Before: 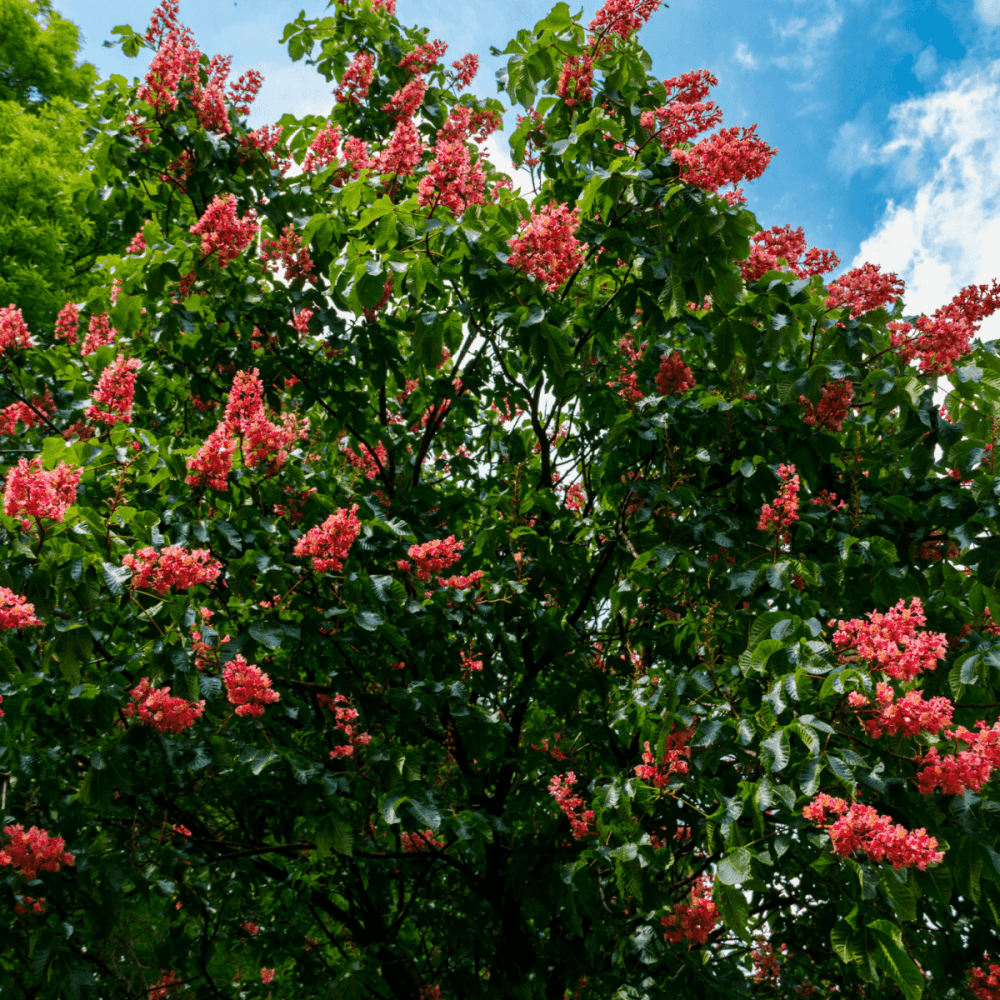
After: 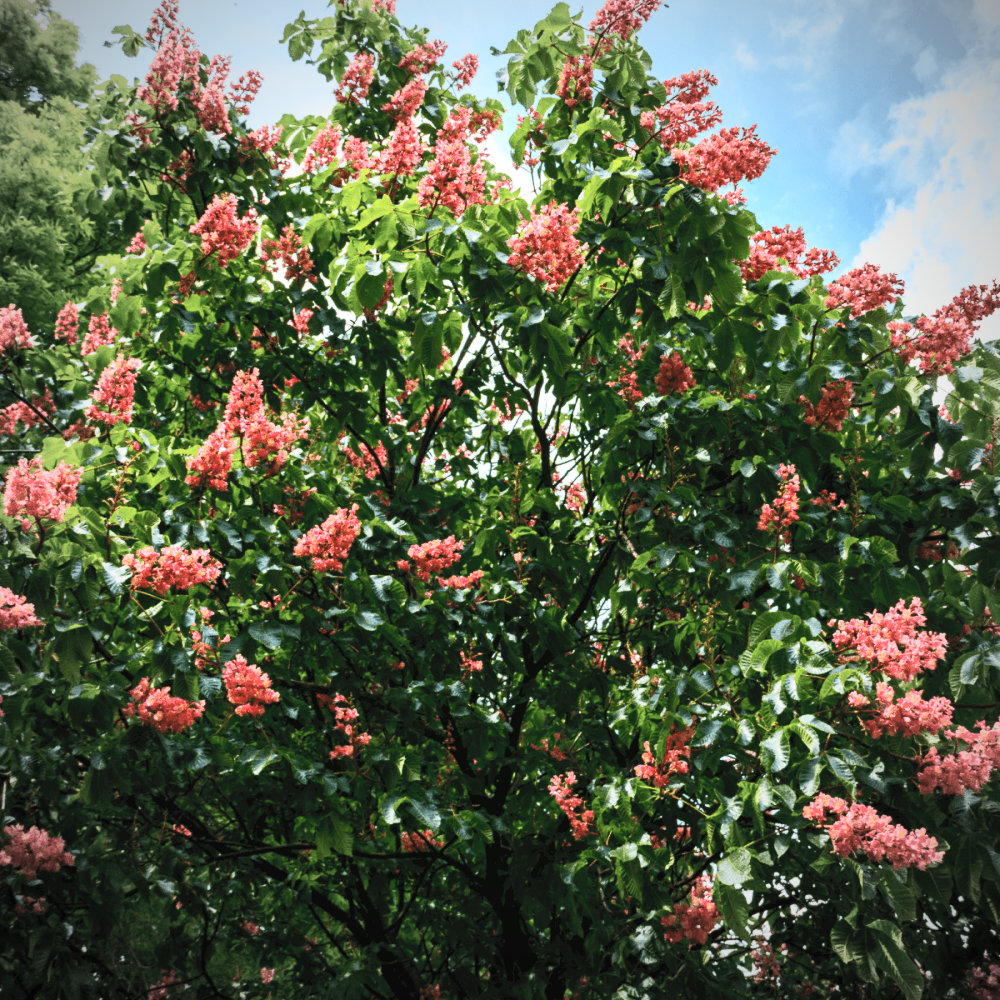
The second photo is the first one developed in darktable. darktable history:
vignetting: fall-off start 74.49%, fall-off radius 65.9%, brightness -0.628, saturation -0.68
contrast brightness saturation: contrast 0.39, brightness 0.53
